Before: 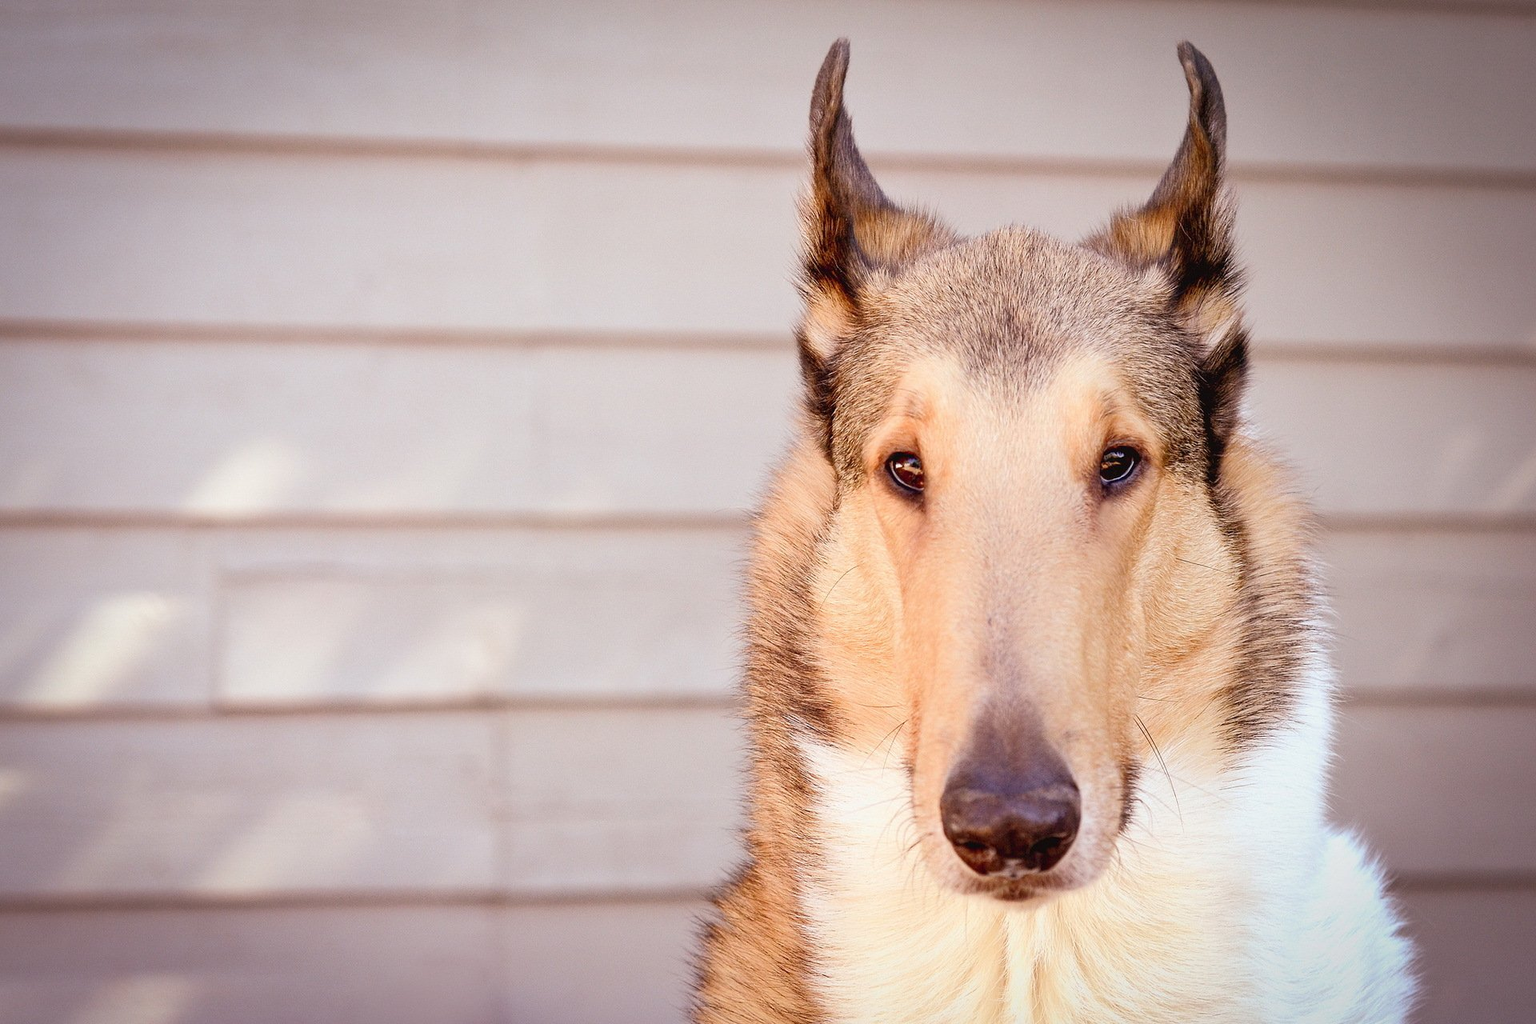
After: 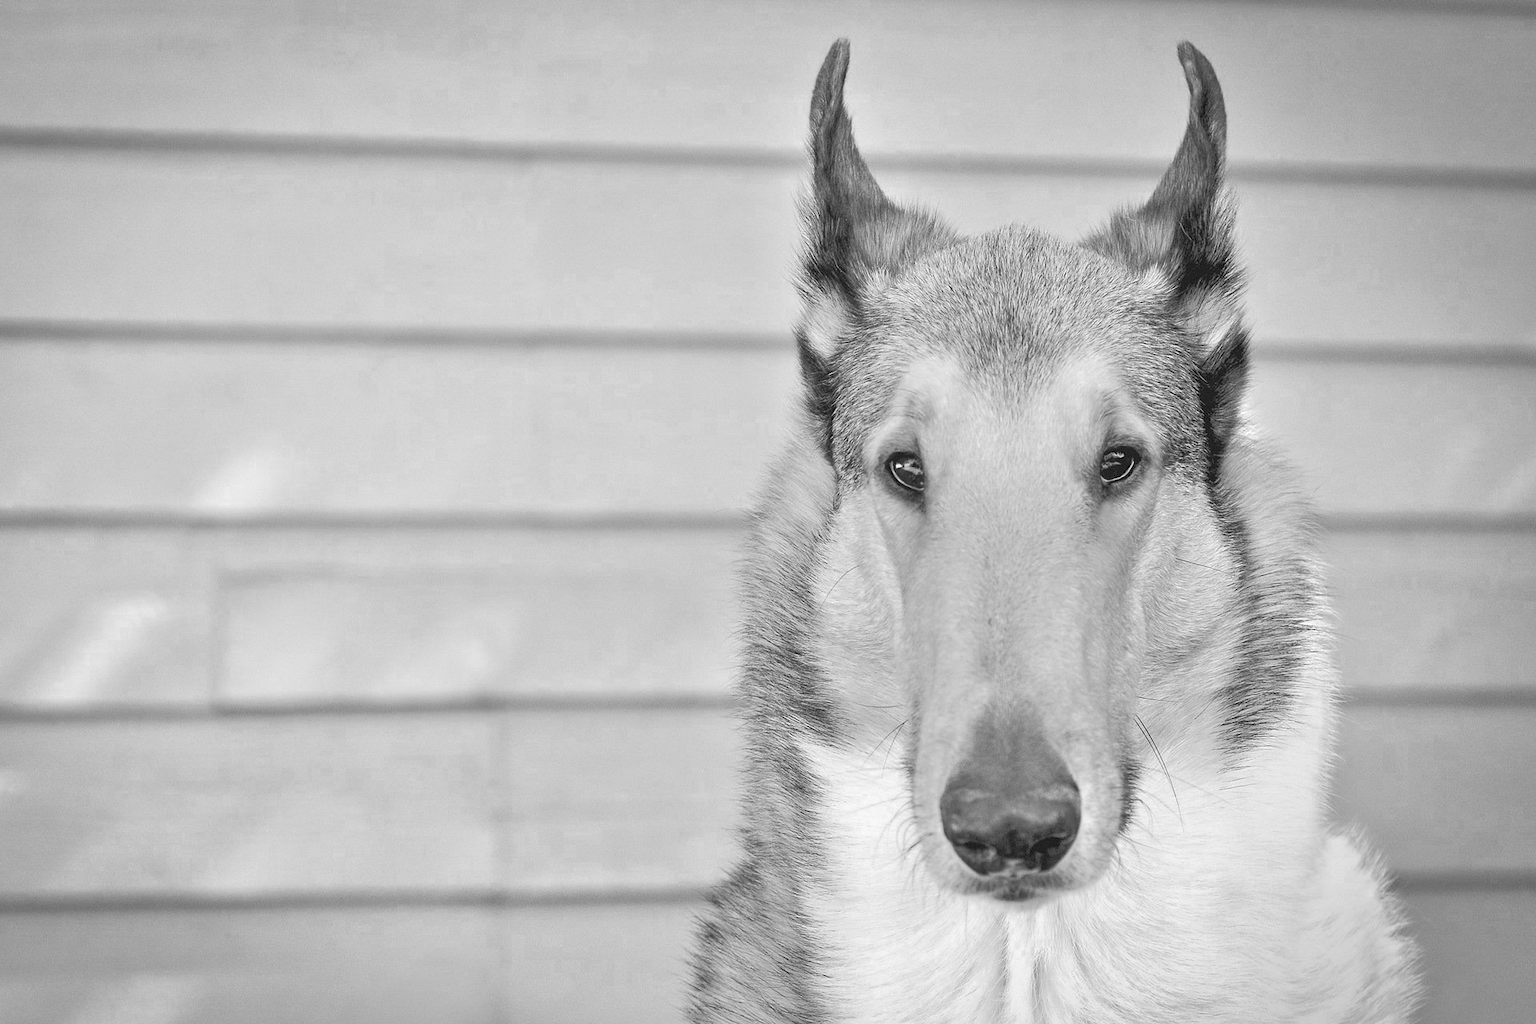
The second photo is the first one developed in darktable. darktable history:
color zones: curves: ch0 [(0.002, 0.593) (0.143, 0.417) (0.285, 0.541) (0.455, 0.289) (0.608, 0.327) (0.727, 0.283) (0.869, 0.571) (1, 0.603)]; ch1 [(0, 0) (0.143, 0) (0.286, 0) (0.429, 0) (0.571, 0) (0.714, 0) (0.857, 0)]
color correction: saturation 0.8
tone equalizer: -8 EV 2 EV, -7 EV 2 EV, -6 EV 2 EV, -5 EV 2 EV, -4 EV 2 EV, -3 EV 1.5 EV, -2 EV 1 EV, -1 EV 0.5 EV
velvia: on, module defaults
